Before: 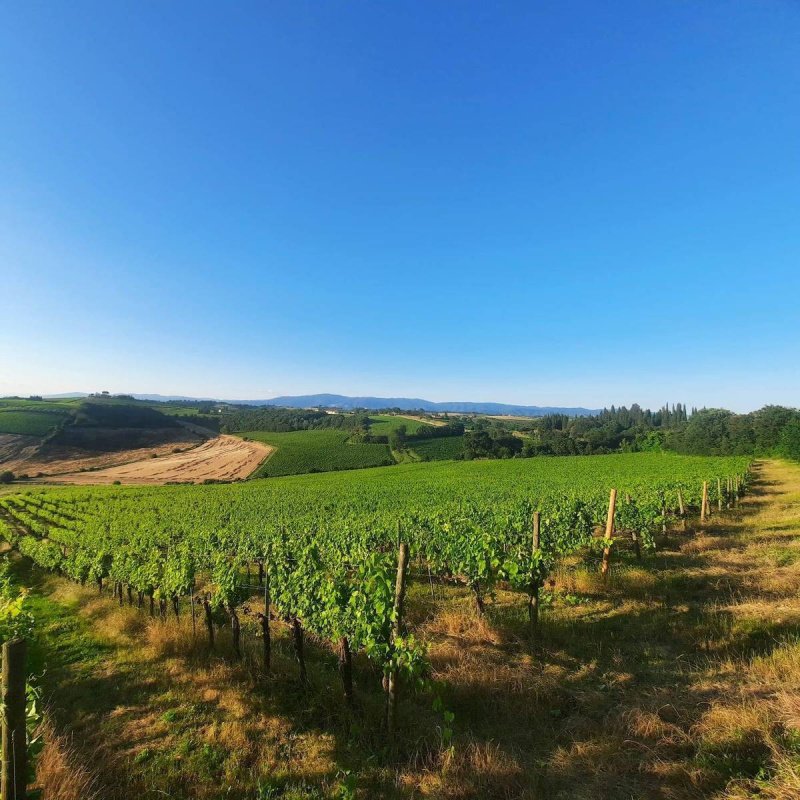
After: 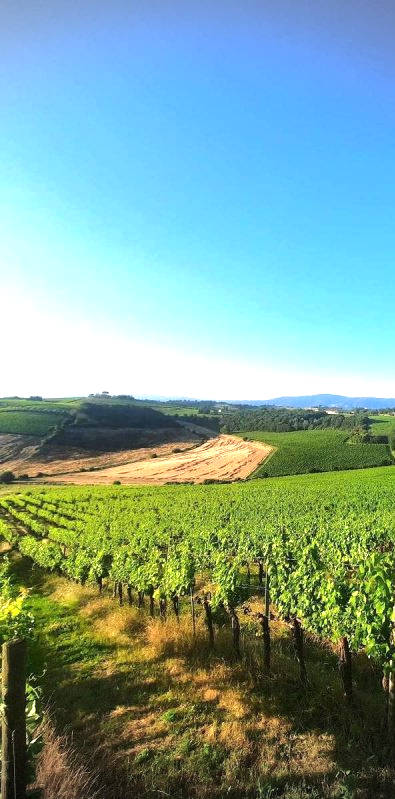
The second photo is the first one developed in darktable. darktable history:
vignetting: width/height ratio 1.095, dithering 8-bit output
tone curve: curves: ch0 [(0, 0) (0.003, 0.013) (0.011, 0.018) (0.025, 0.027) (0.044, 0.045) (0.069, 0.068) (0.1, 0.096) (0.136, 0.13) (0.177, 0.168) (0.224, 0.217) (0.277, 0.277) (0.335, 0.338) (0.399, 0.401) (0.468, 0.473) (0.543, 0.544) (0.623, 0.621) (0.709, 0.7) (0.801, 0.781) (0.898, 0.869) (1, 1)], color space Lab, linked channels, preserve colors none
crop and rotate: left 0.04%, top 0%, right 50.497%
exposure: black level correction 0, exposure 0.702 EV, compensate exposure bias true, compensate highlight preservation false
tone equalizer: -8 EV -0.435 EV, -7 EV -0.4 EV, -6 EV -0.295 EV, -5 EV -0.251 EV, -3 EV 0.241 EV, -2 EV 0.305 EV, -1 EV 0.364 EV, +0 EV 0.416 EV, edges refinement/feathering 500, mask exposure compensation -1.57 EV, preserve details no
